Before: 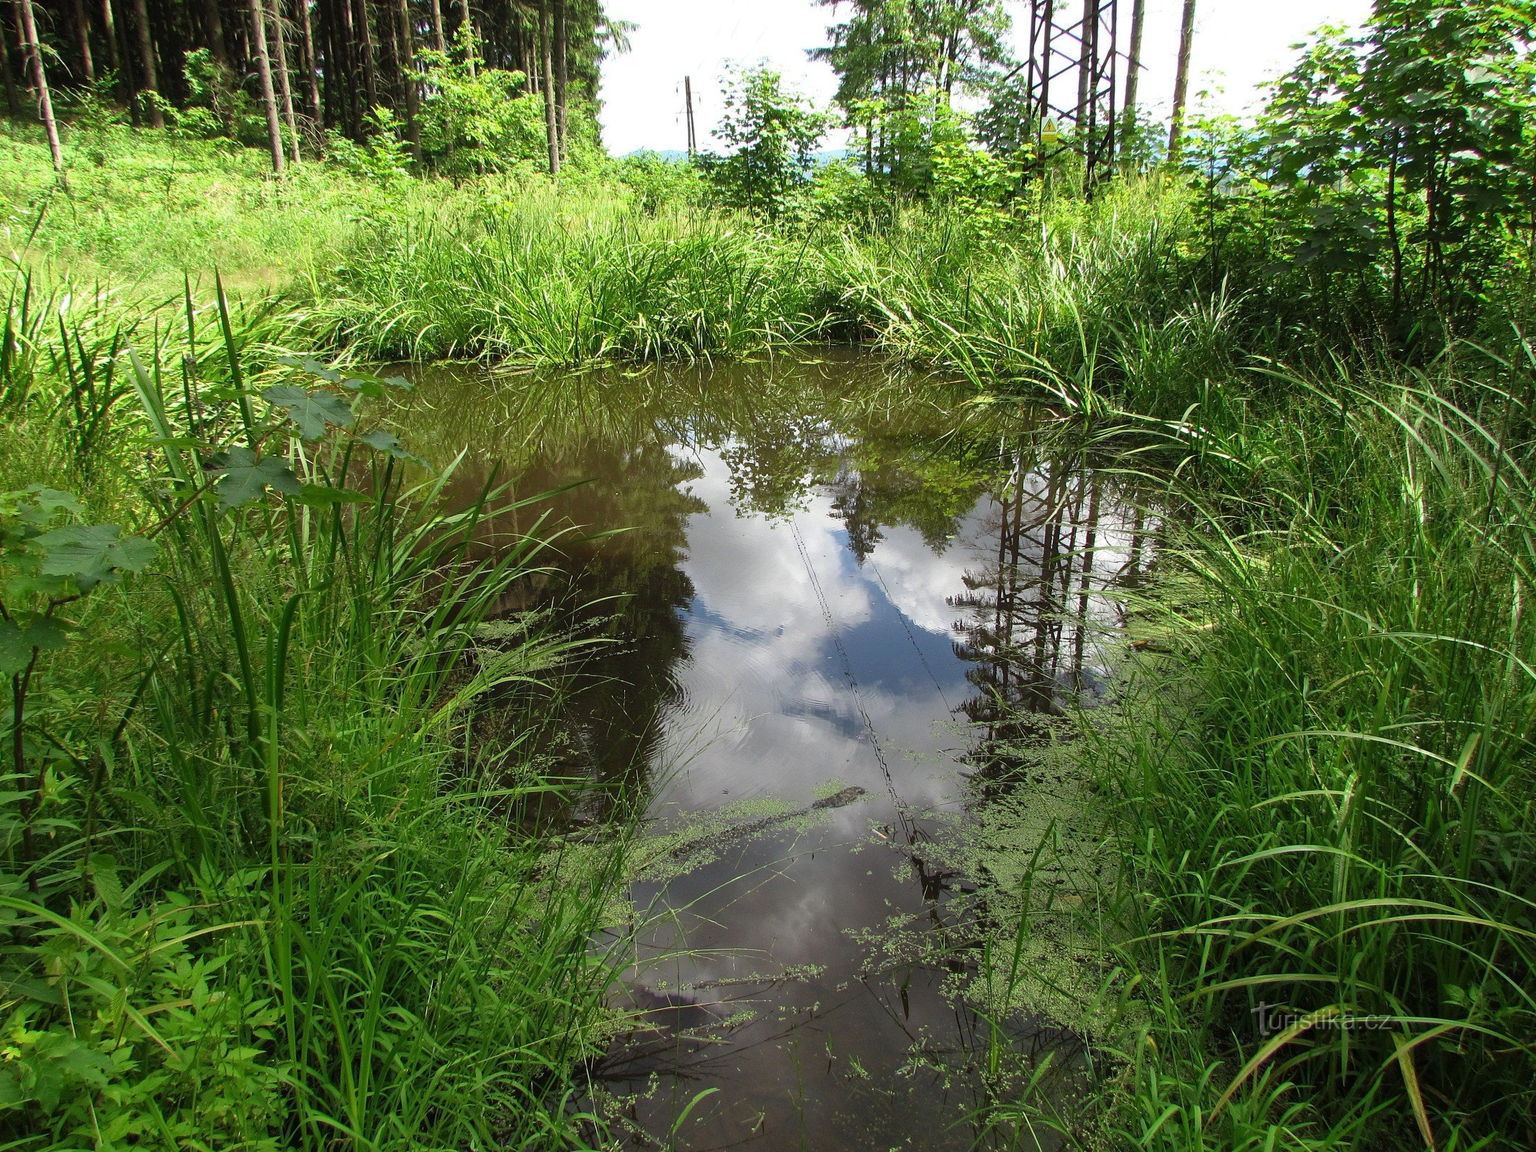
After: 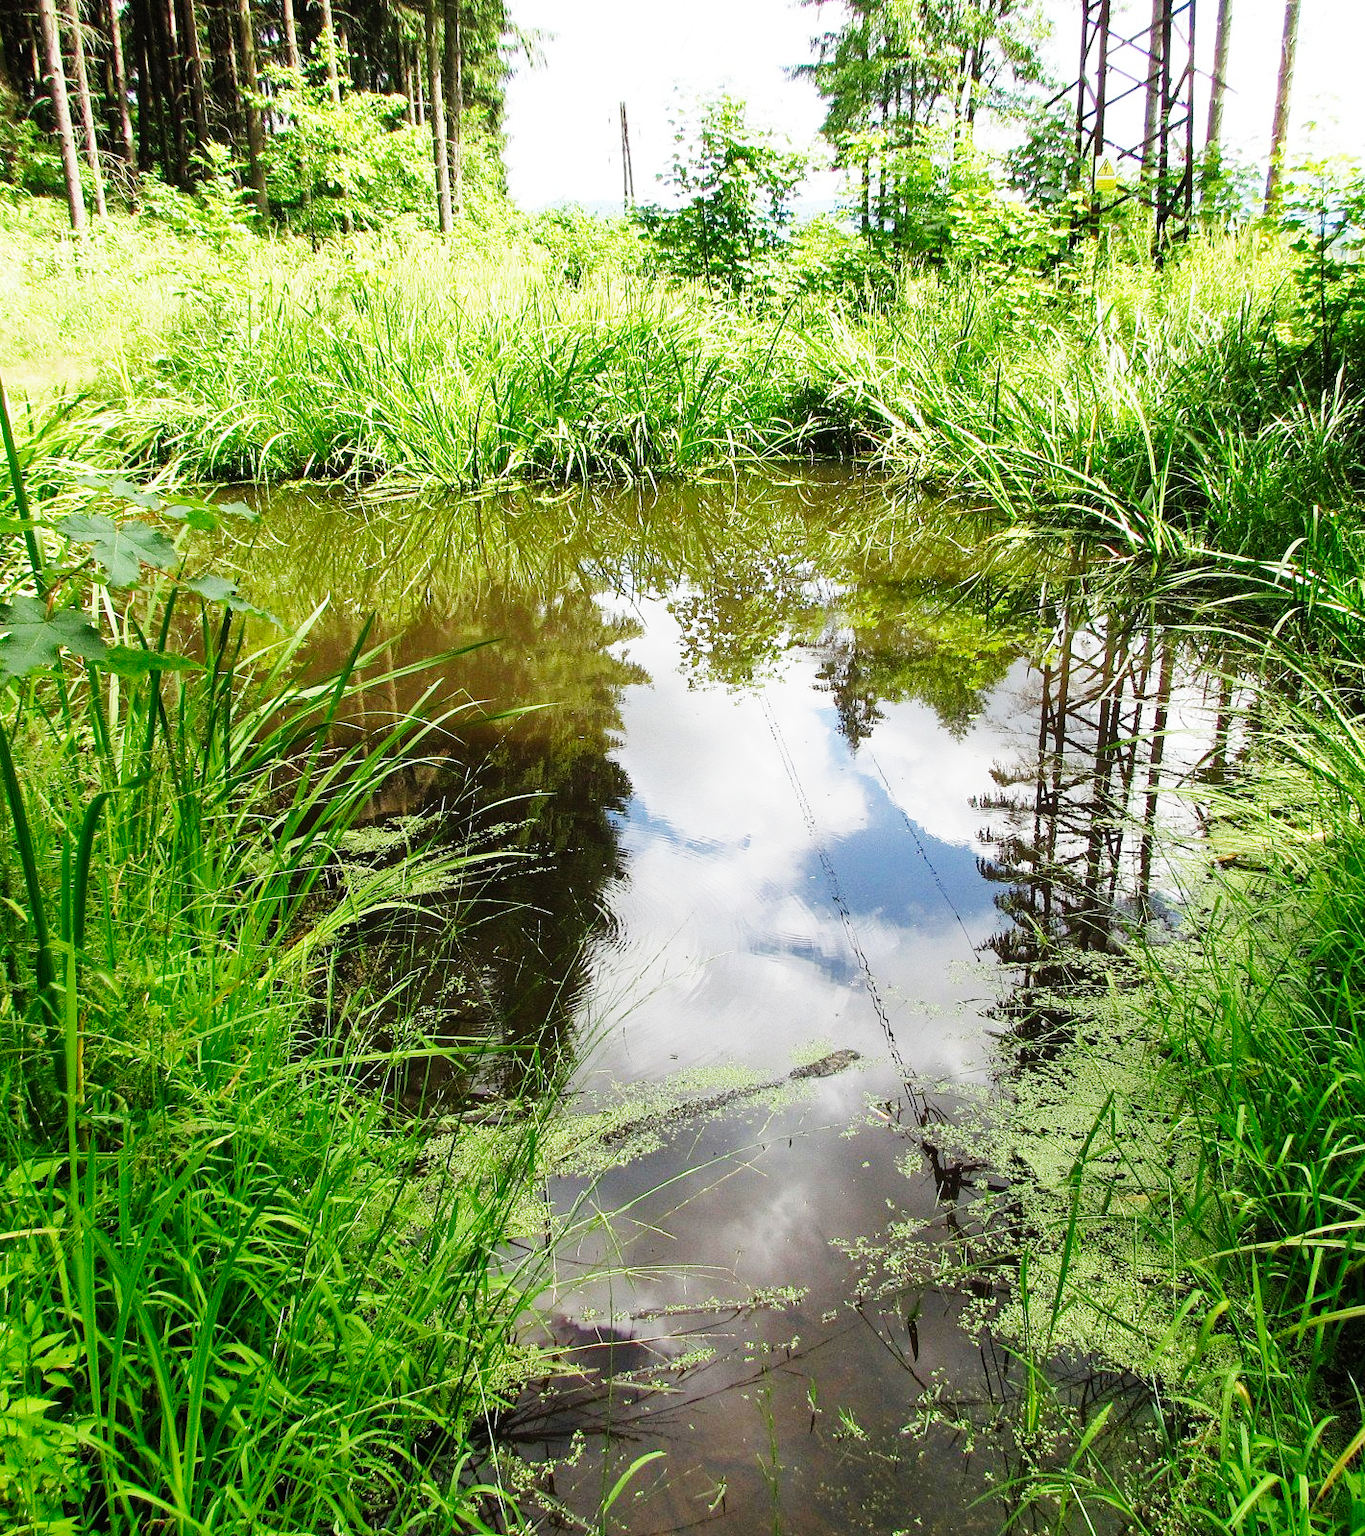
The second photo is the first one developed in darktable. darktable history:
crop and rotate: left 14.384%, right 18.955%
base curve: curves: ch0 [(0, 0) (0, 0.001) (0.001, 0.001) (0.004, 0.002) (0.007, 0.004) (0.015, 0.013) (0.033, 0.045) (0.052, 0.096) (0.075, 0.17) (0.099, 0.241) (0.163, 0.42) (0.219, 0.55) (0.259, 0.616) (0.327, 0.722) (0.365, 0.765) (0.522, 0.873) (0.547, 0.881) (0.689, 0.919) (0.826, 0.952) (1, 1)], preserve colors none
